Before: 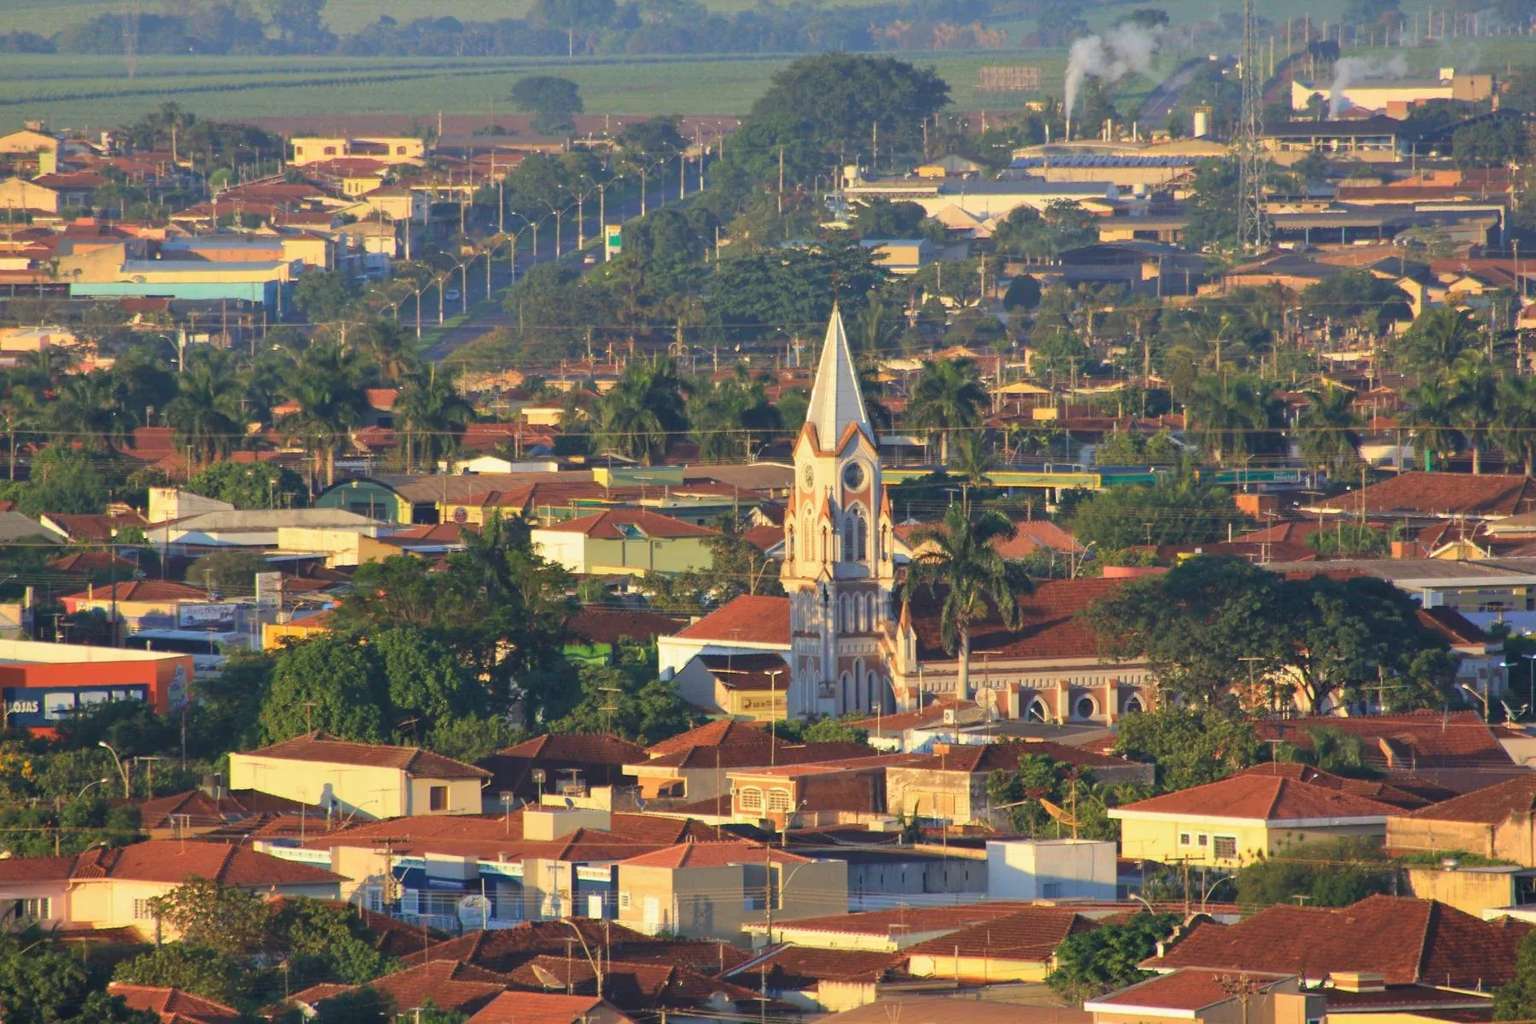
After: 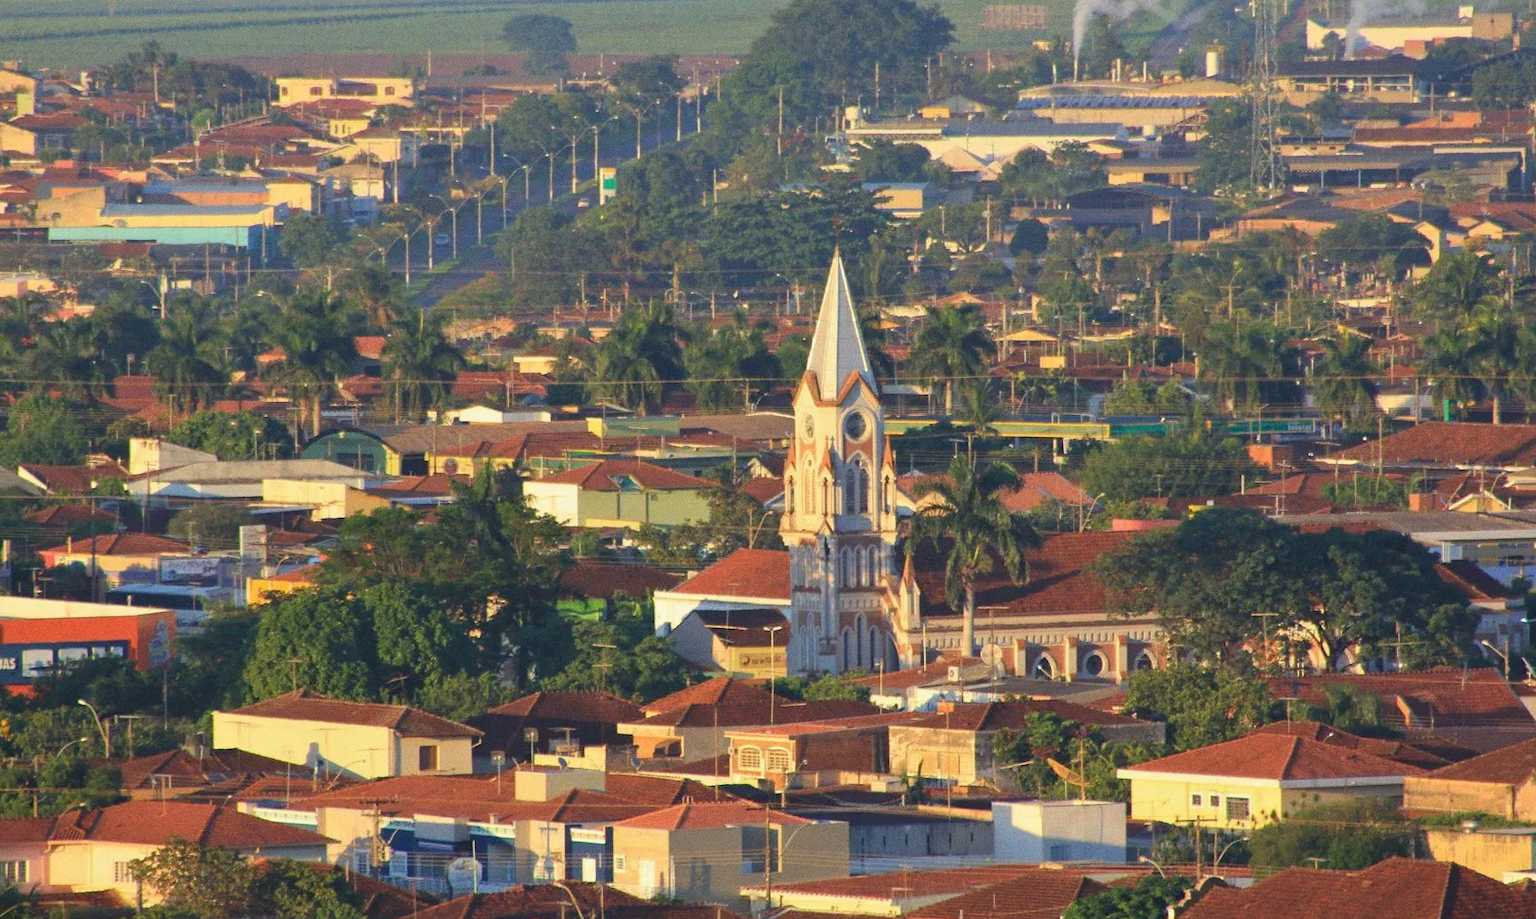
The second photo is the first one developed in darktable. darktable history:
crop: left 1.507%, top 6.147%, right 1.379%, bottom 6.637%
grain: coarseness 0.09 ISO
